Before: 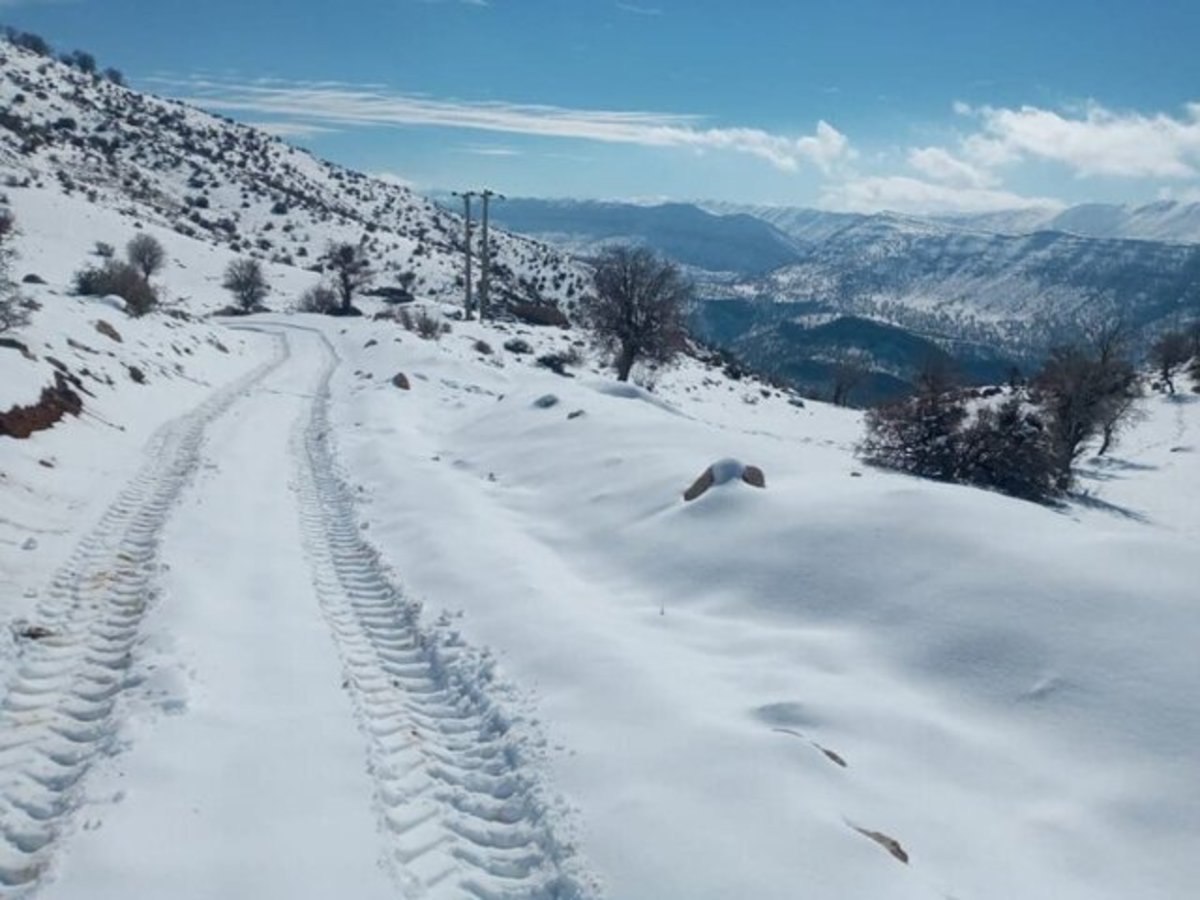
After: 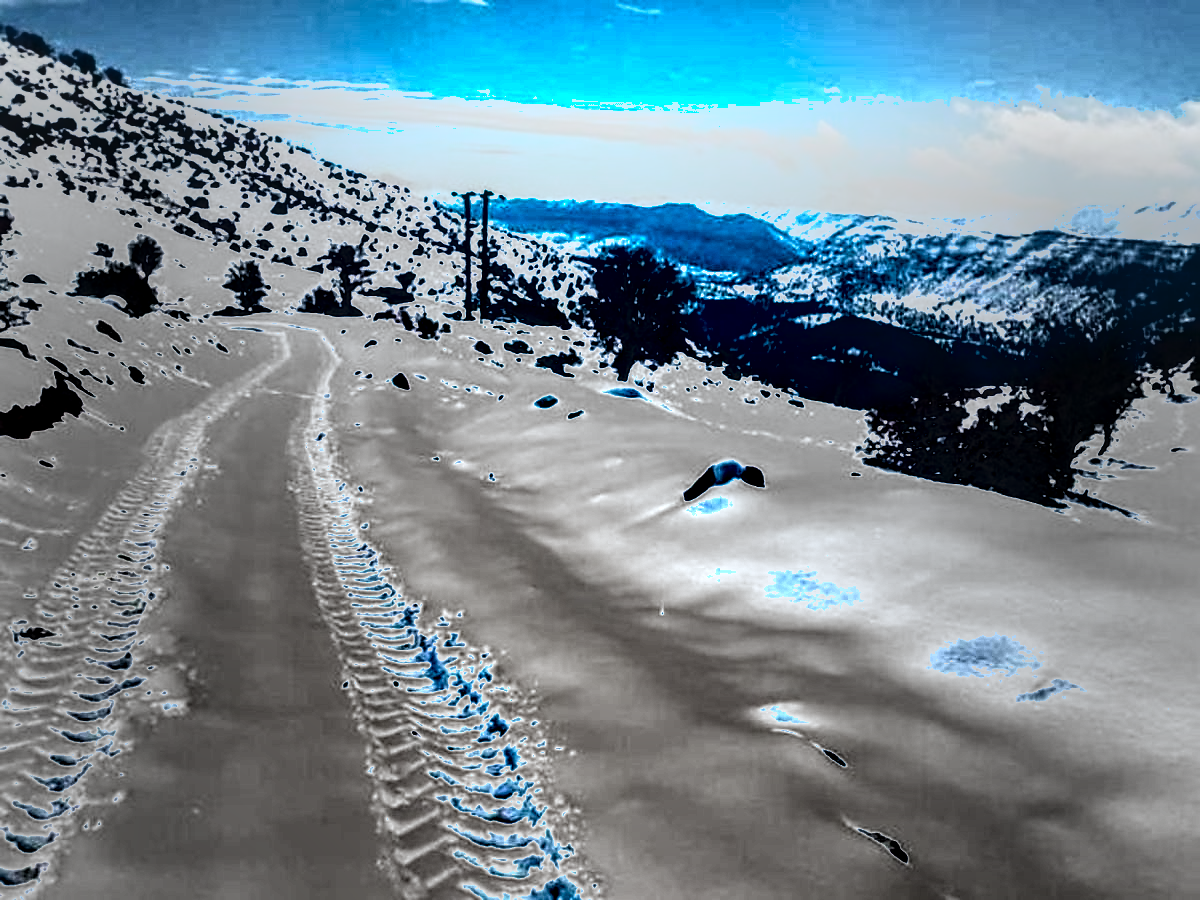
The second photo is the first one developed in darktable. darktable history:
sharpen: radius 1.881, amount 0.403, threshold 1.263
contrast brightness saturation: brightness -0.195, saturation 0.081
vignetting: fall-off start 16.35%, fall-off radius 98.7%, width/height ratio 0.716
color balance rgb: perceptual saturation grading › global saturation 29.743%, perceptual brilliance grading › global brilliance 25.785%
haze removal: compatibility mode true, adaptive false
exposure: black level correction 0, exposure 1 EV, compensate highlight preservation false
local contrast: detail 130%
shadows and highlights: radius 262.98, highlights color adjustment 49.89%, soften with gaussian
